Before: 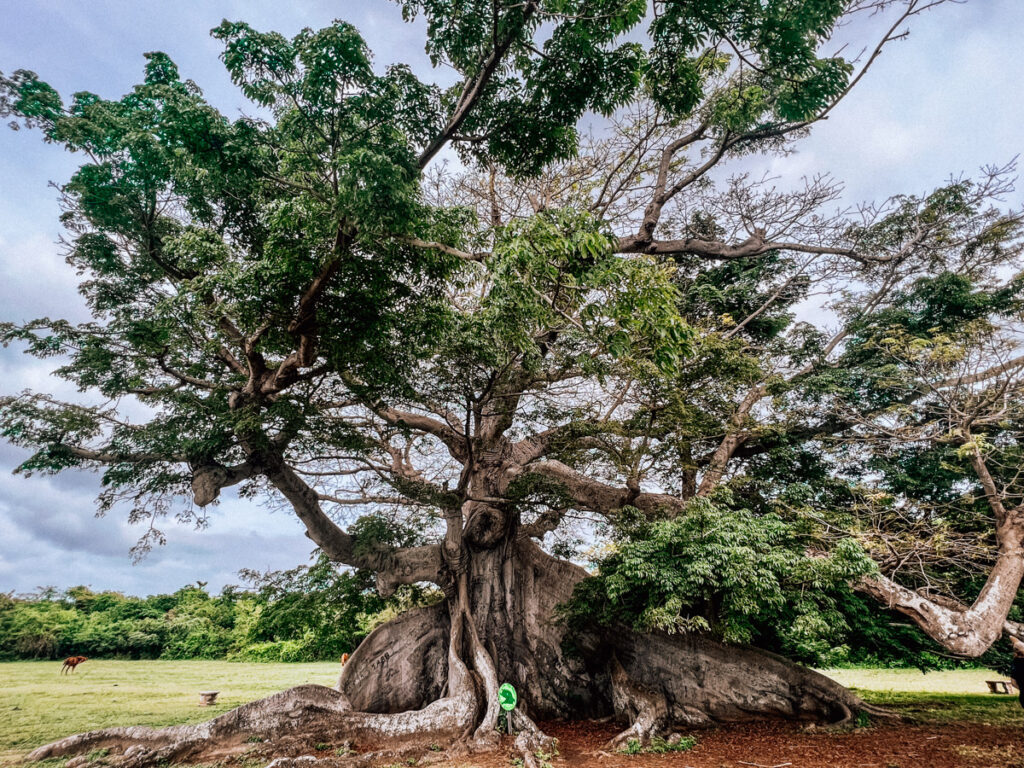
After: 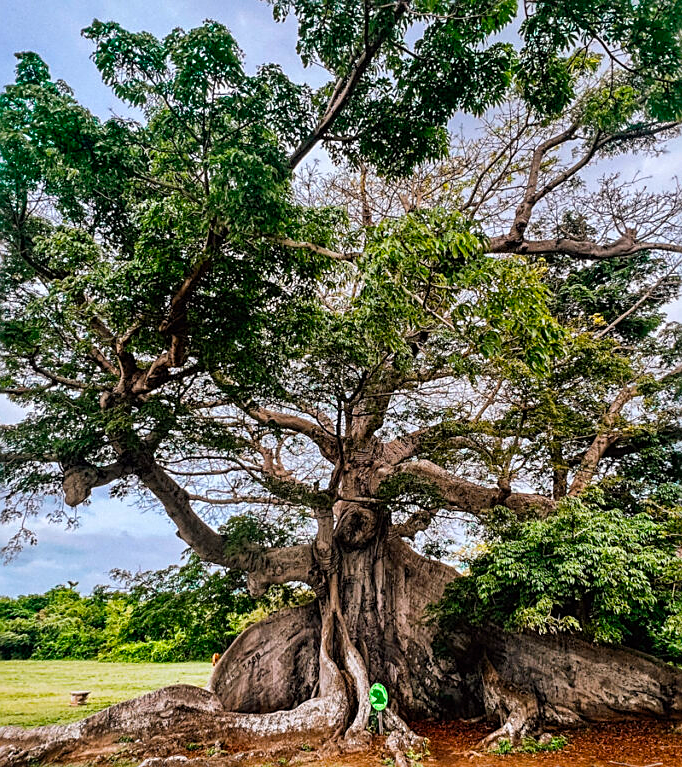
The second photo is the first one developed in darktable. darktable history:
color balance rgb: linear chroma grading › global chroma 15%, perceptual saturation grading › global saturation 30%
sharpen: on, module defaults
crop and rotate: left 12.673%, right 20.66%
levels: mode automatic
shadows and highlights: soften with gaussian
